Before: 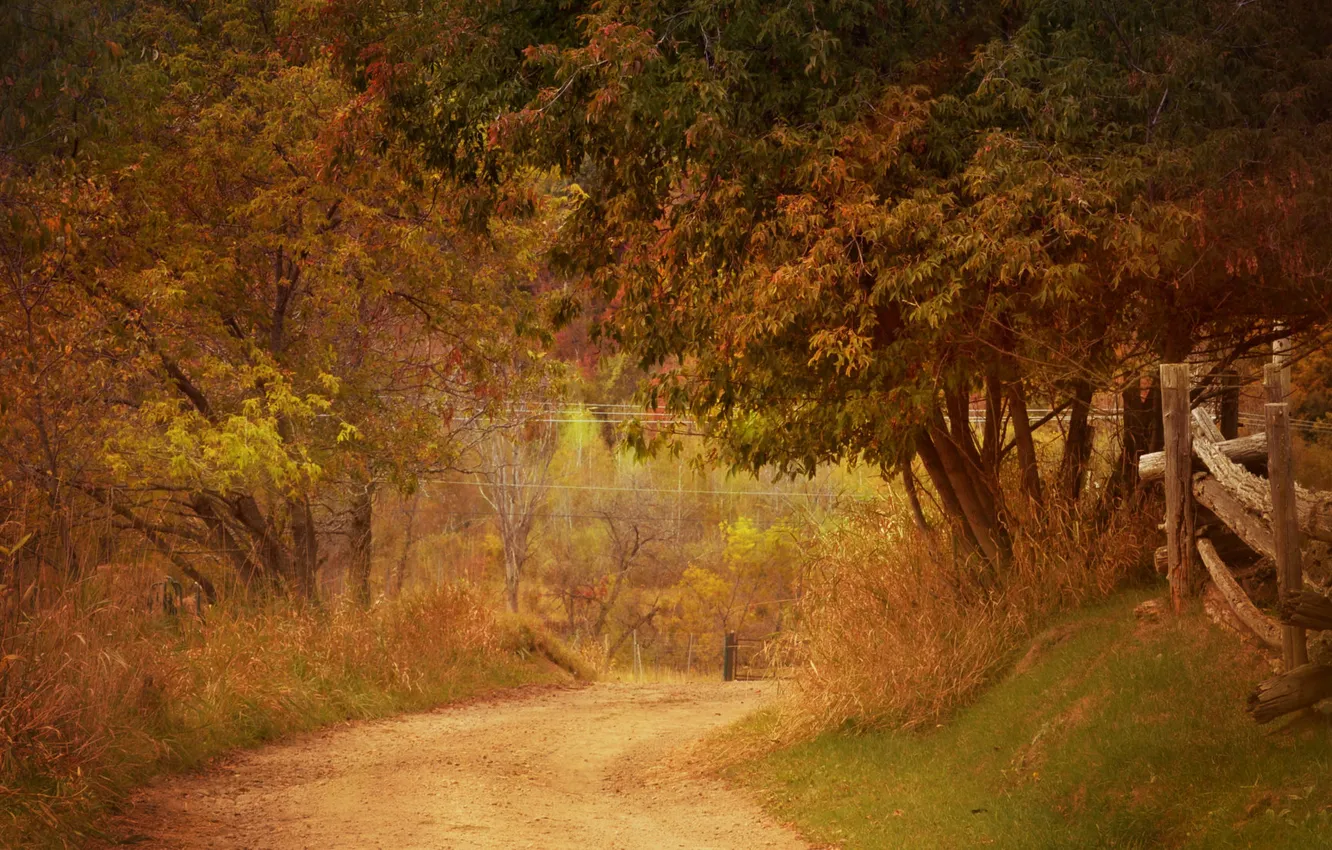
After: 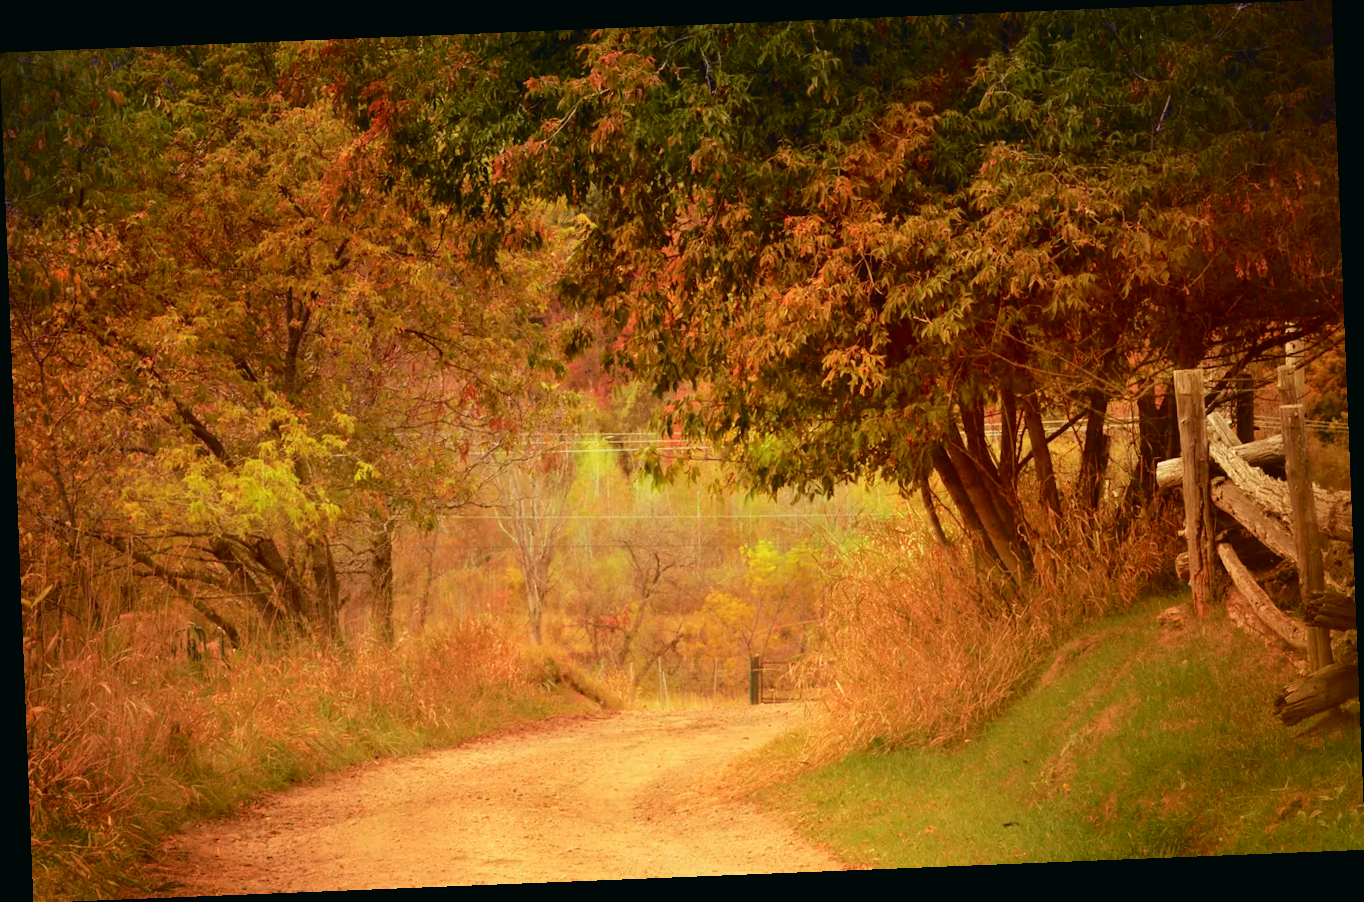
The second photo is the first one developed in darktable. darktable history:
tone curve: curves: ch0 [(0, 0.015) (0.084, 0.074) (0.162, 0.165) (0.304, 0.382) (0.466, 0.576) (0.654, 0.741) (0.848, 0.906) (0.984, 0.963)]; ch1 [(0, 0) (0.34, 0.235) (0.46, 0.46) (0.515, 0.502) (0.553, 0.567) (0.764, 0.815) (1, 1)]; ch2 [(0, 0) (0.44, 0.458) (0.479, 0.492) (0.524, 0.507) (0.547, 0.579) (0.673, 0.712) (1, 1)], color space Lab, independent channels, preserve colors none
rotate and perspective: rotation -2.29°, automatic cropping off
